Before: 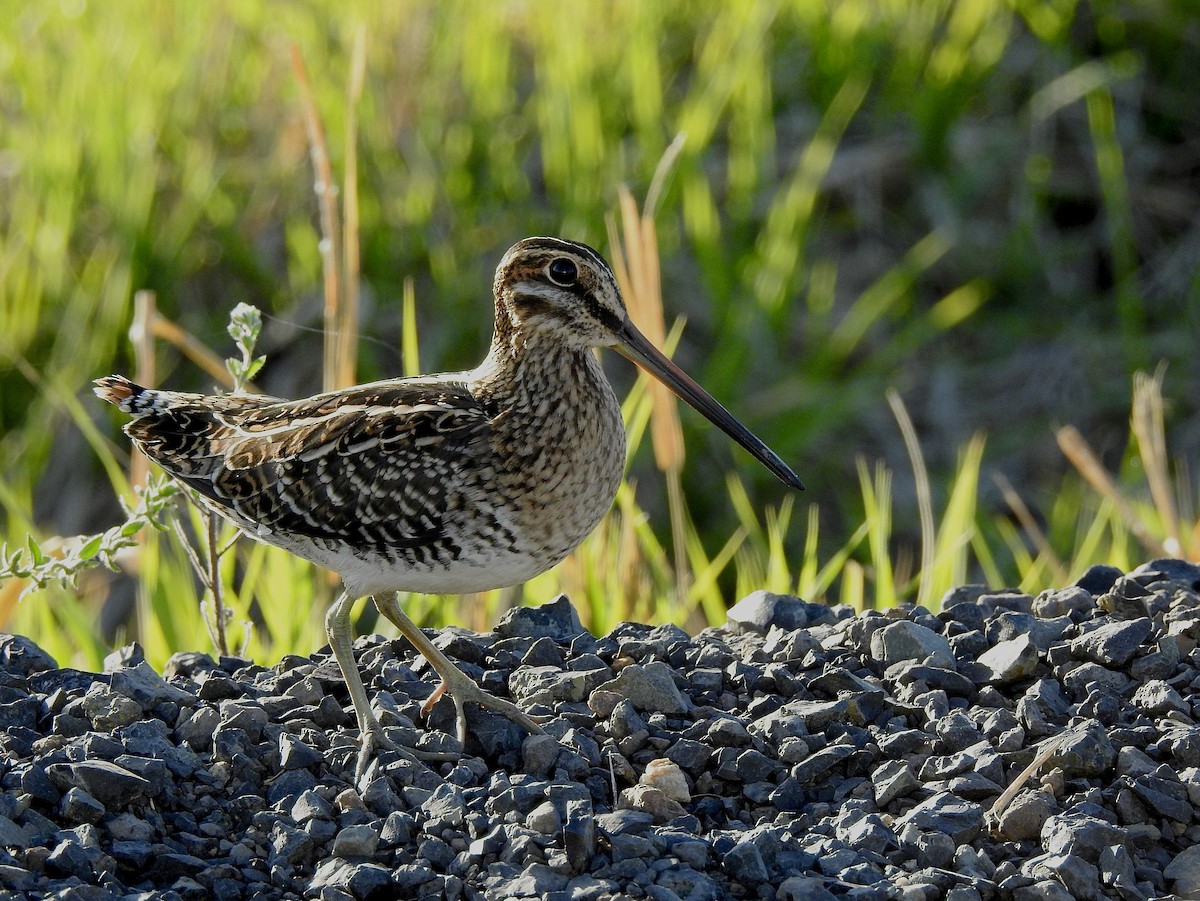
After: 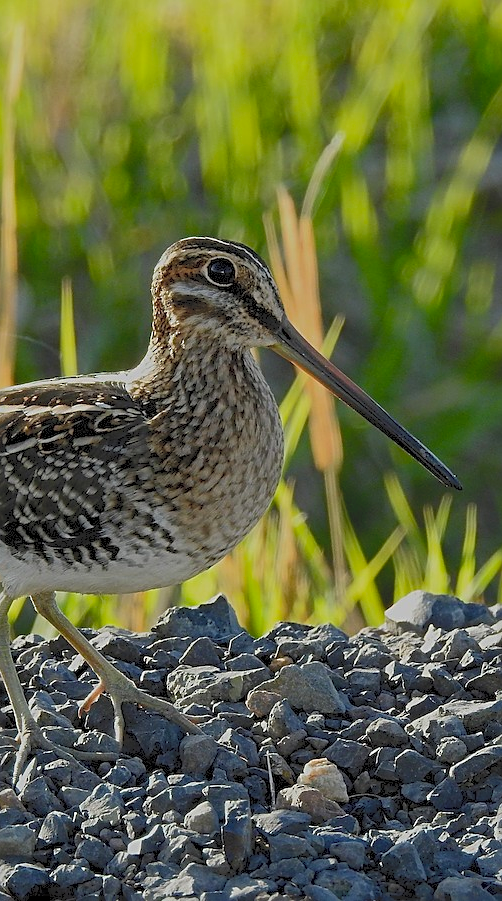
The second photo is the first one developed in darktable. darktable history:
crop: left 28.56%, right 29.577%
sharpen: on, module defaults
exposure: exposure -0.214 EV, compensate exposure bias true, compensate highlight preservation false
tone curve: curves: ch0 [(0, 0) (0.003, 0.125) (0.011, 0.139) (0.025, 0.155) (0.044, 0.174) (0.069, 0.192) (0.1, 0.211) (0.136, 0.234) (0.177, 0.262) (0.224, 0.296) (0.277, 0.337) (0.335, 0.385) (0.399, 0.436) (0.468, 0.5) (0.543, 0.573) (0.623, 0.644) (0.709, 0.713) (0.801, 0.791) (0.898, 0.881) (1, 1)], color space Lab, independent channels, preserve colors none
